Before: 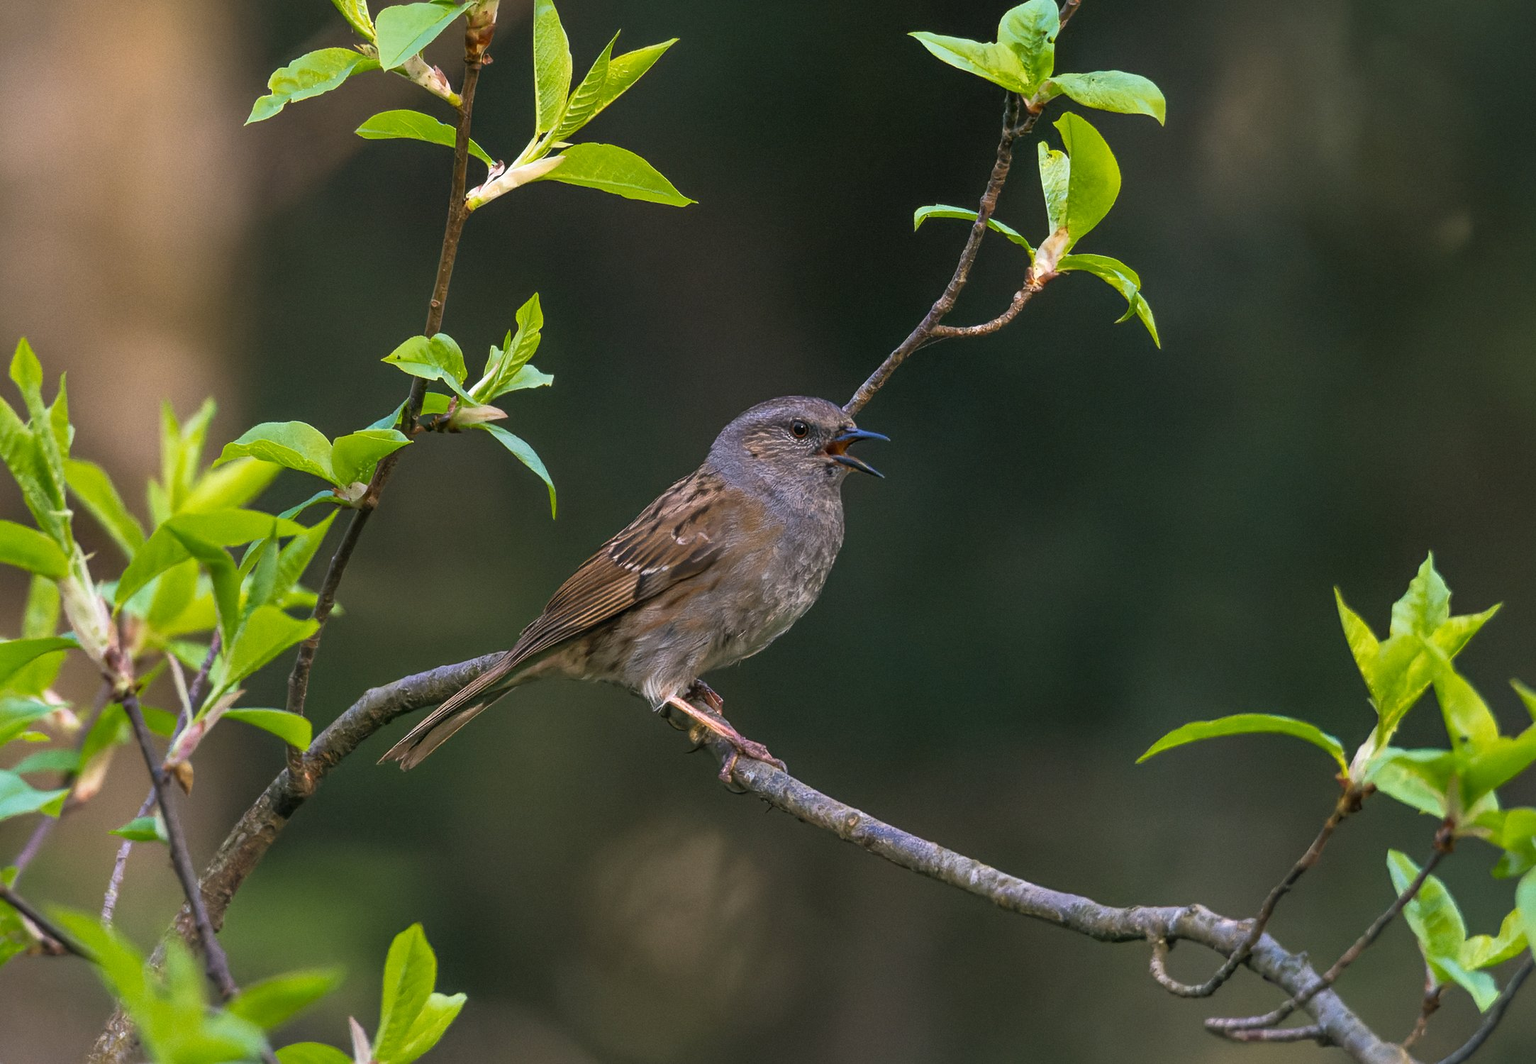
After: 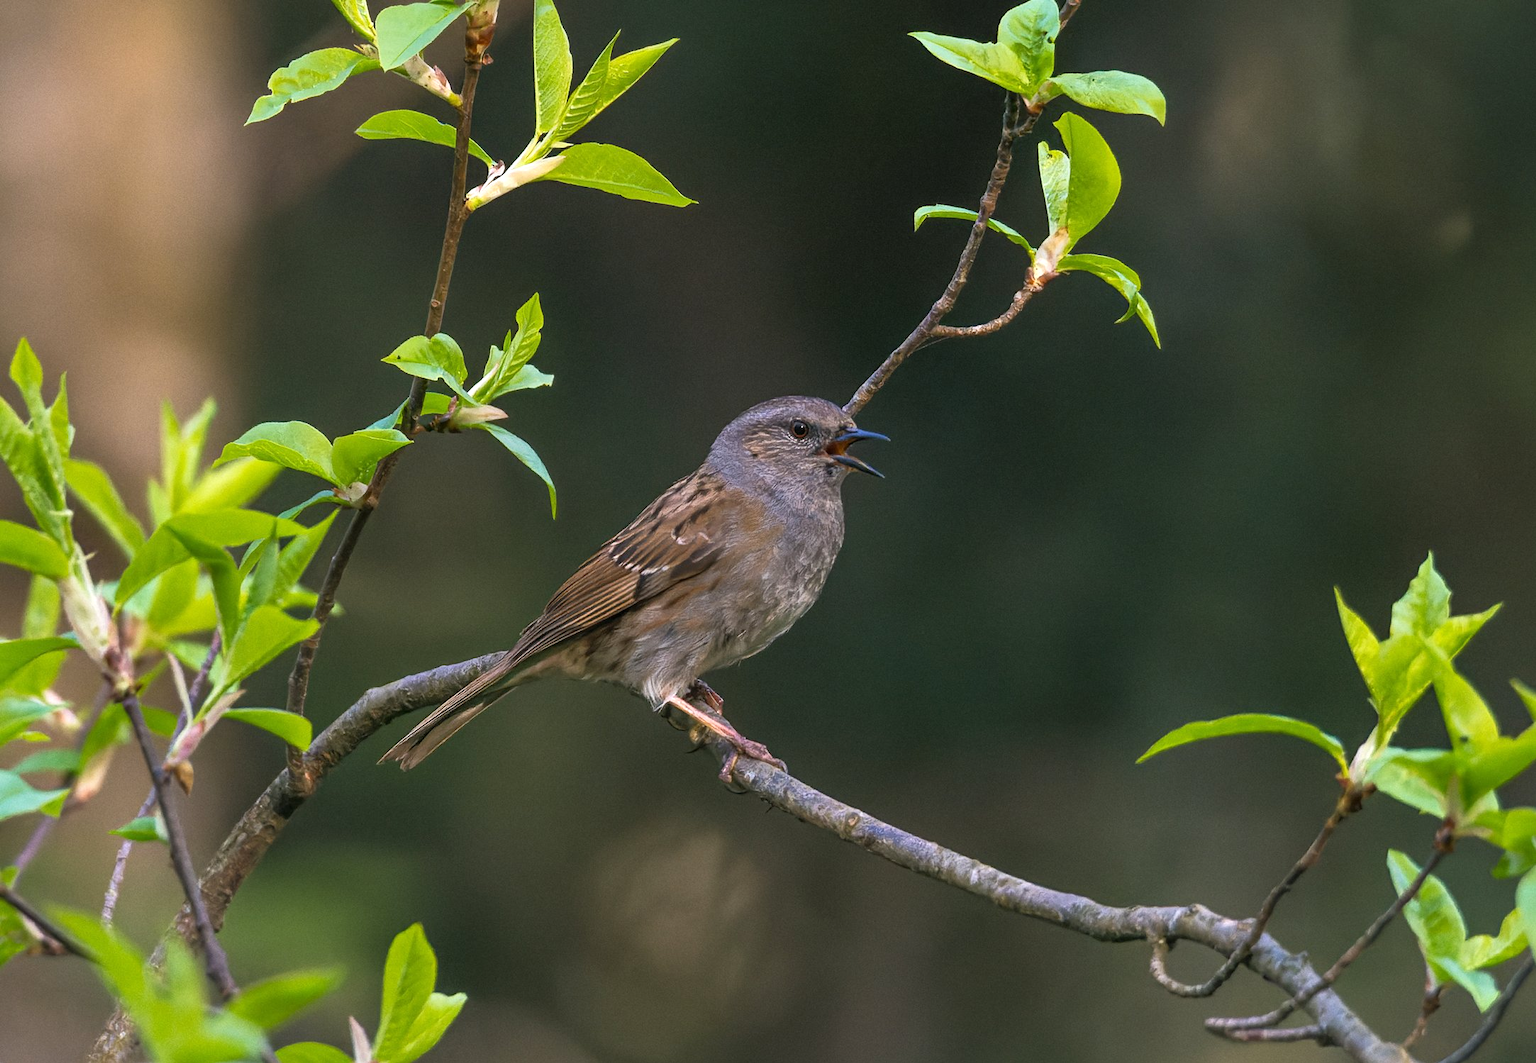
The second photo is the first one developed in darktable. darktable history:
exposure: exposure 0.198 EV, compensate highlight preservation false
